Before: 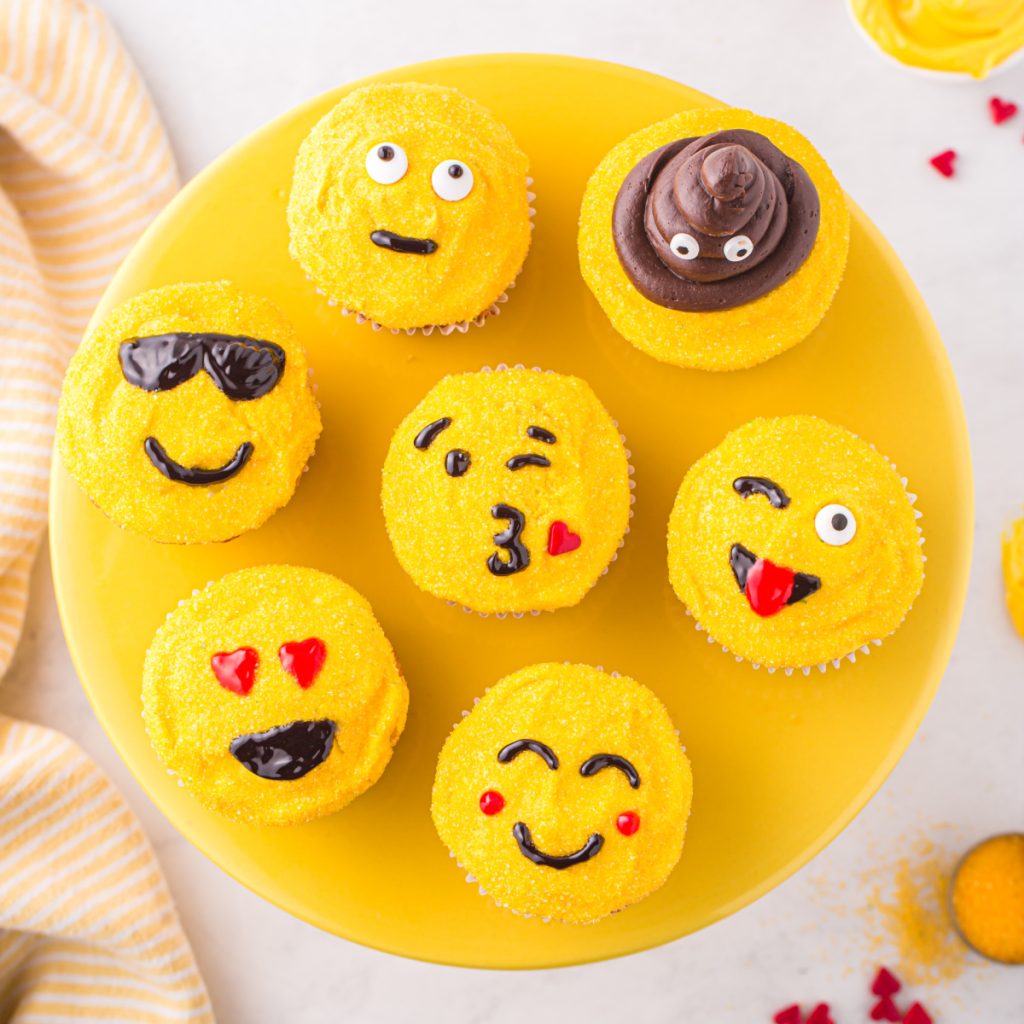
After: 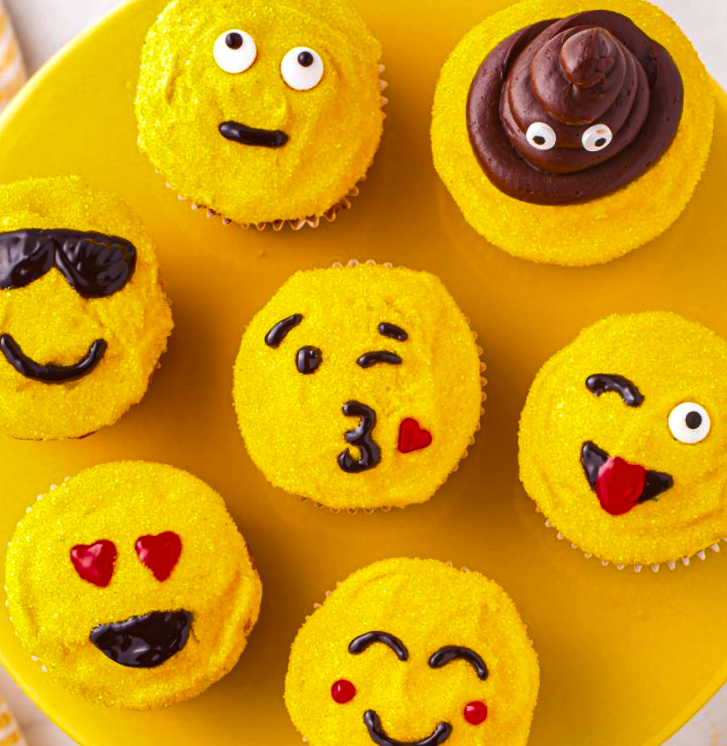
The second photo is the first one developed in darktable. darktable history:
crop and rotate: left 11.831%, top 11.346%, right 13.429%, bottom 13.899%
rotate and perspective: rotation 0.074°, lens shift (vertical) 0.096, lens shift (horizontal) -0.041, crop left 0.043, crop right 0.952, crop top 0.024, crop bottom 0.979
color balance rgb: perceptual saturation grading › global saturation 30%, global vibrance 20%
white balance: emerald 1
shadows and highlights: radius 171.16, shadows 27, white point adjustment 3.13, highlights -67.95, soften with gaussian
